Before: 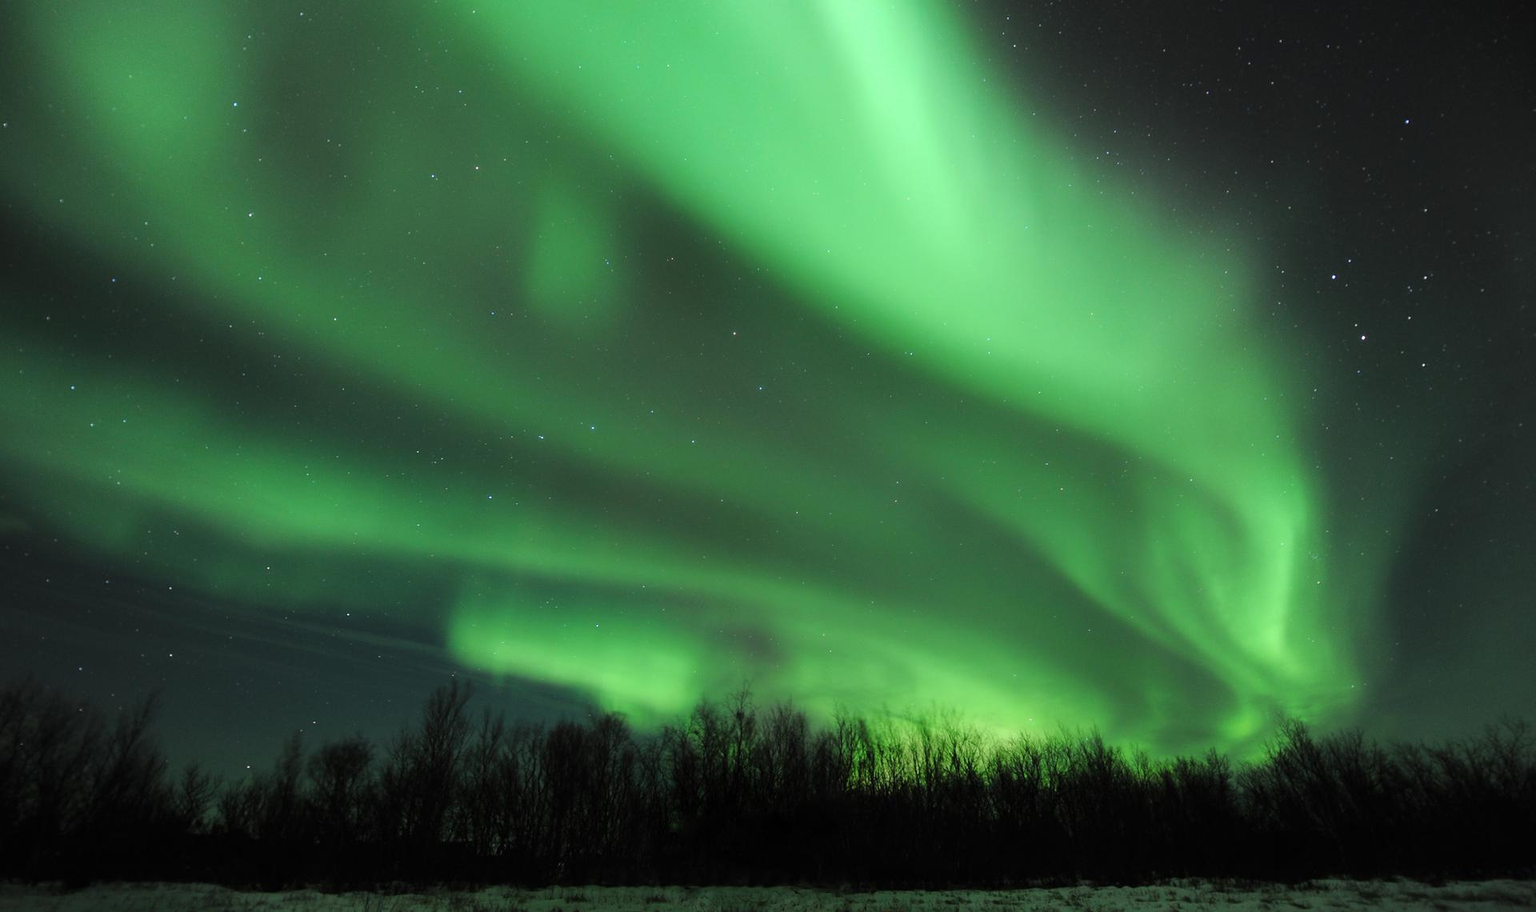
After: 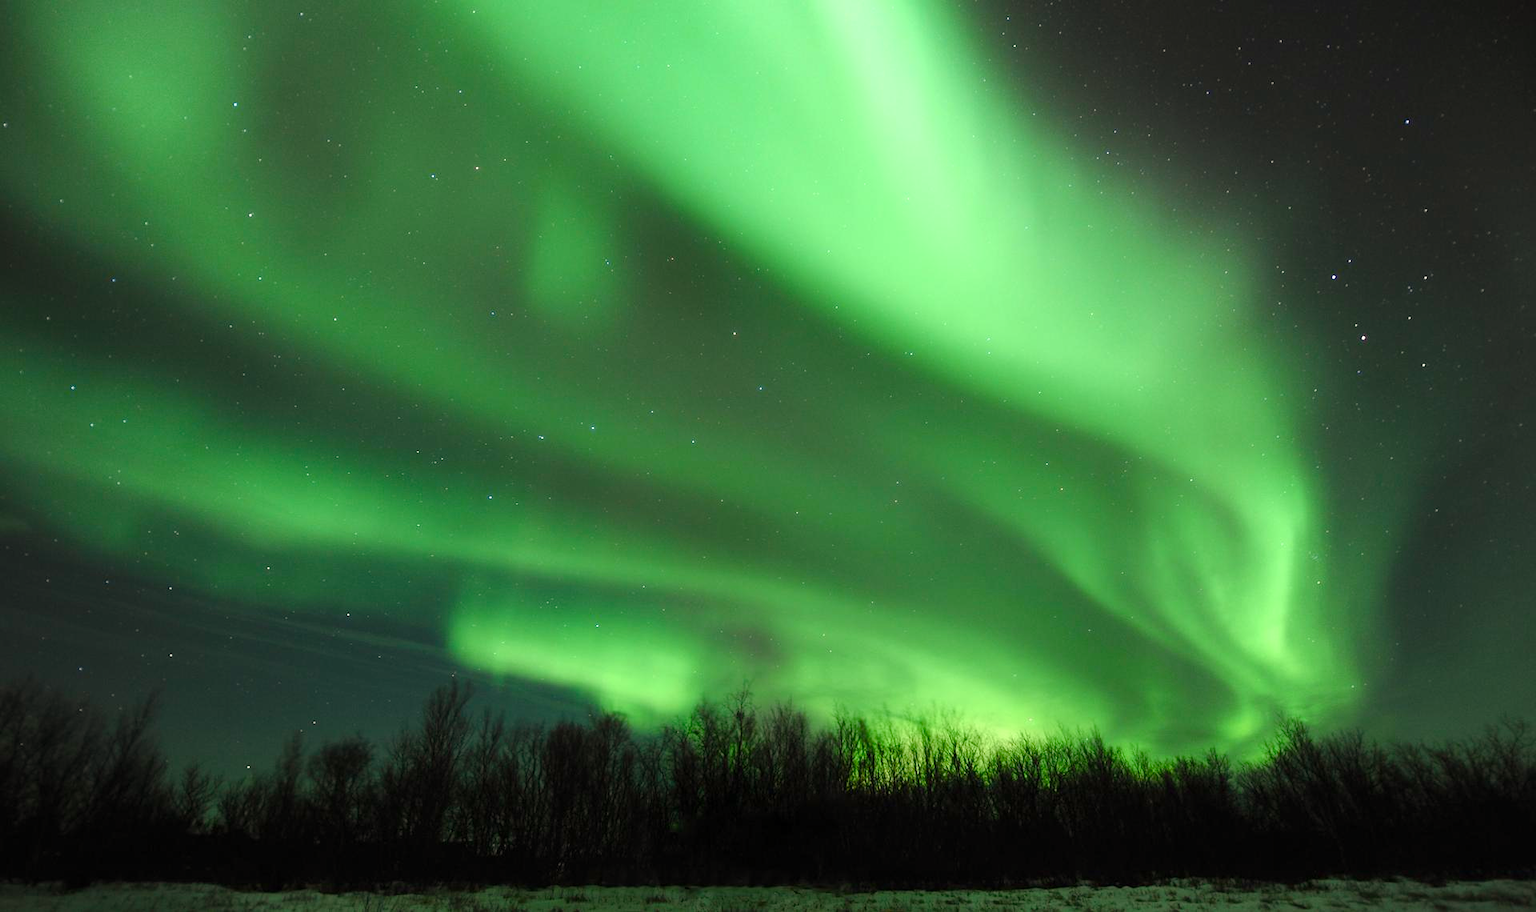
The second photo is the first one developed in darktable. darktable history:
exposure: exposure 0.367 EV, compensate highlight preservation false
color balance rgb: perceptual saturation grading › global saturation 20%, perceptual saturation grading › highlights -25%, perceptual saturation grading › shadows 25%
white balance: red 1.045, blue 0.932
